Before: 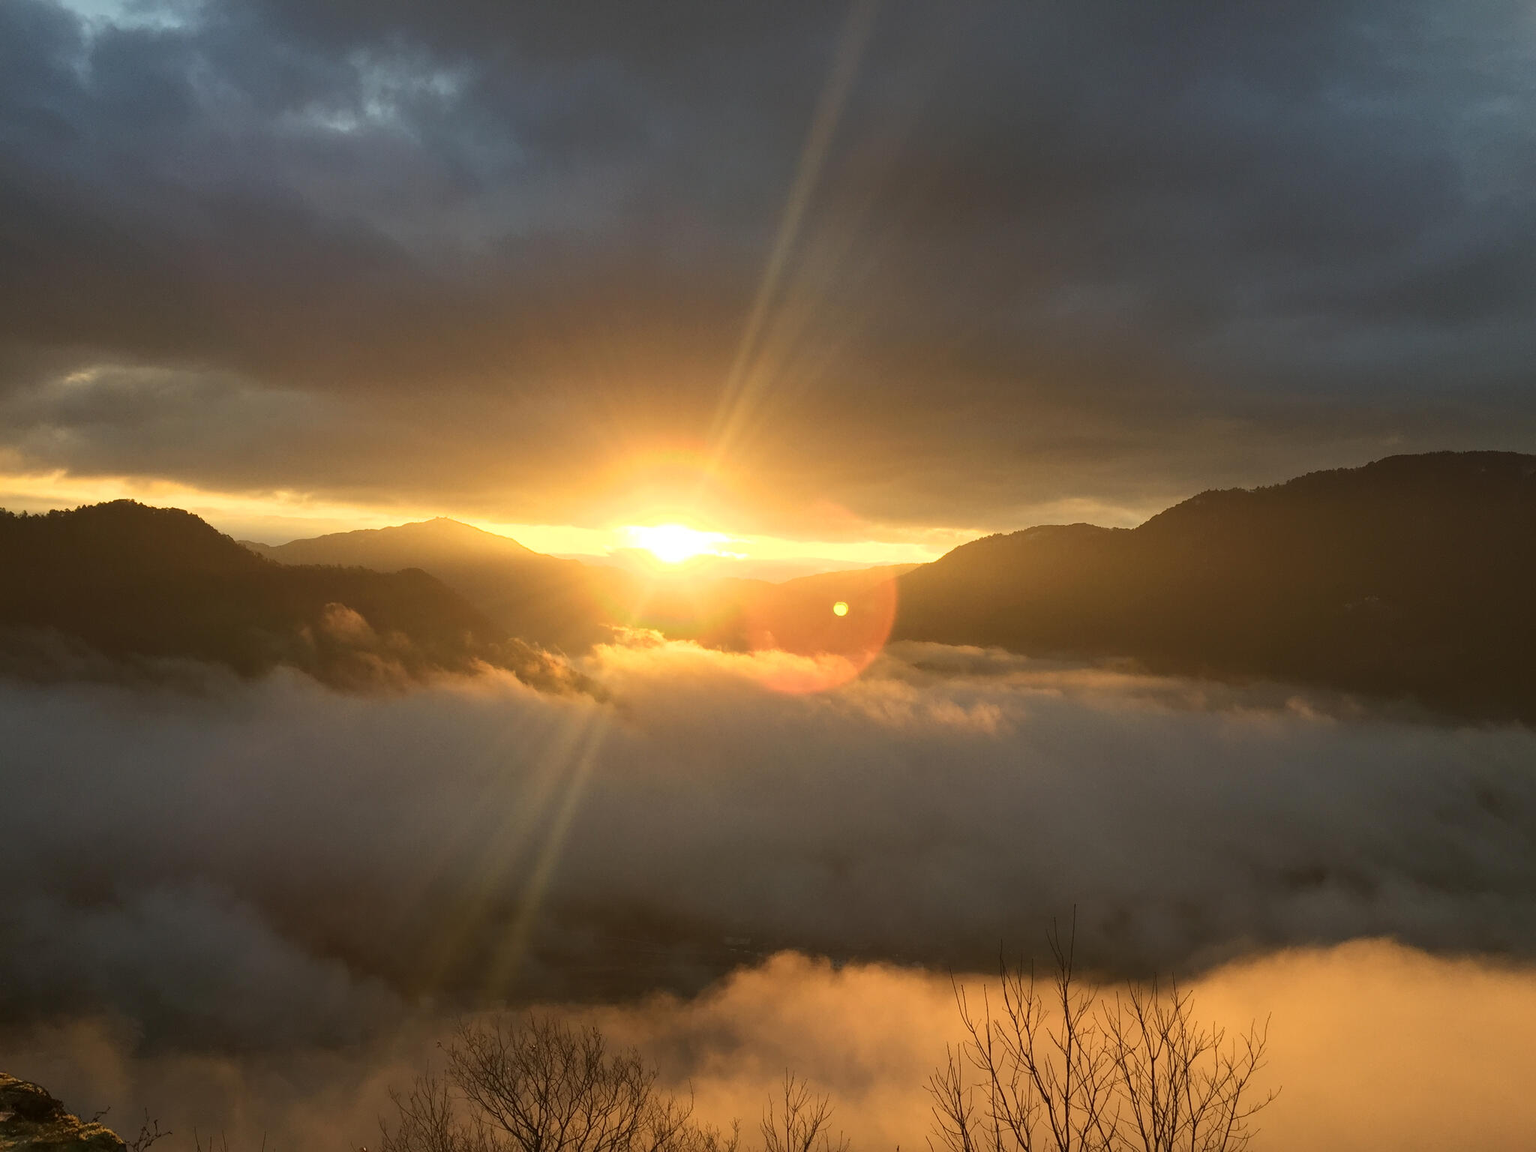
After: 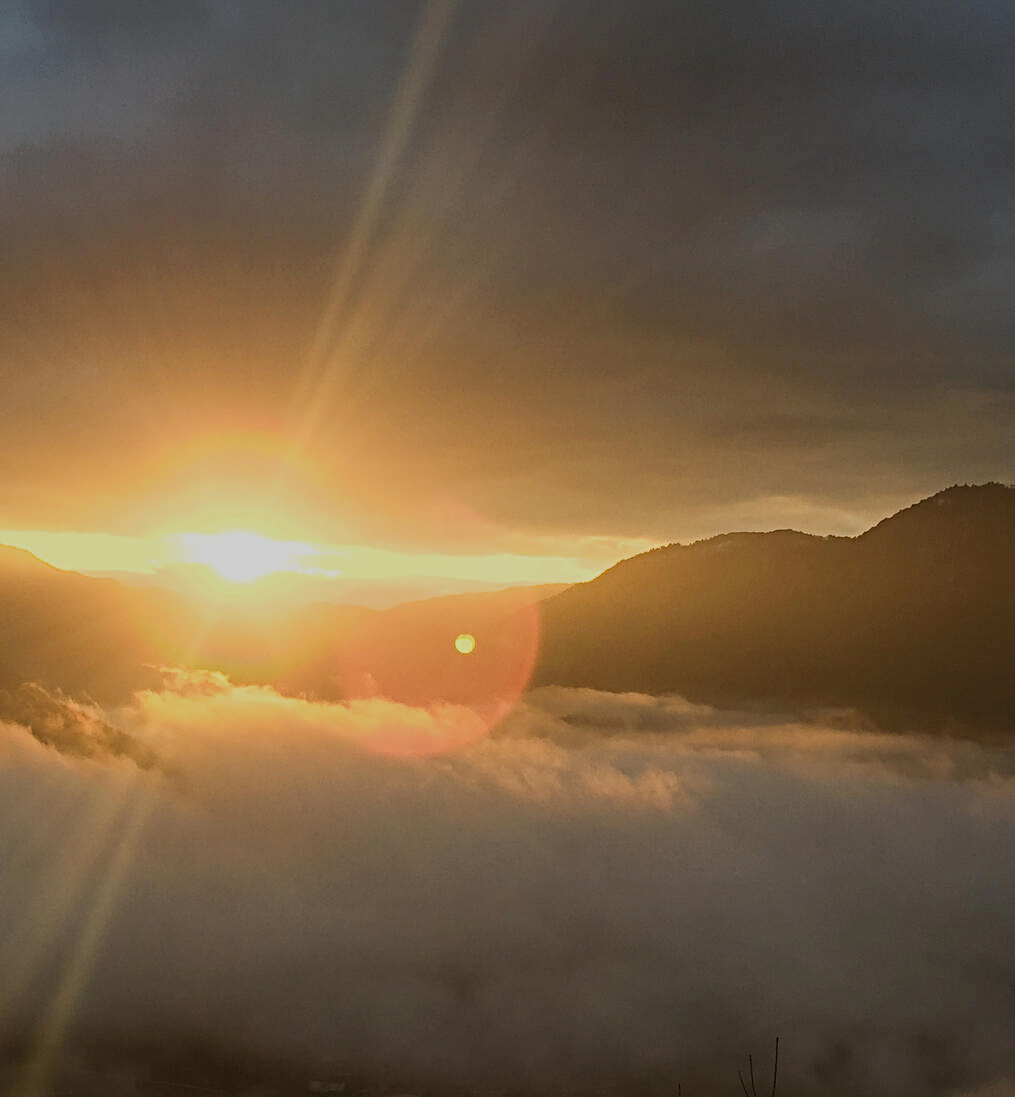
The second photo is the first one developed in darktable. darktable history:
filmic rgb: black relative exposure -7.15 EV, white relative exposure 5.36 EV, hardness 3.02
crop: left 32.075%, top 10.976%, right 18.355%, bottom 17.596%
sharpen: radius 4
